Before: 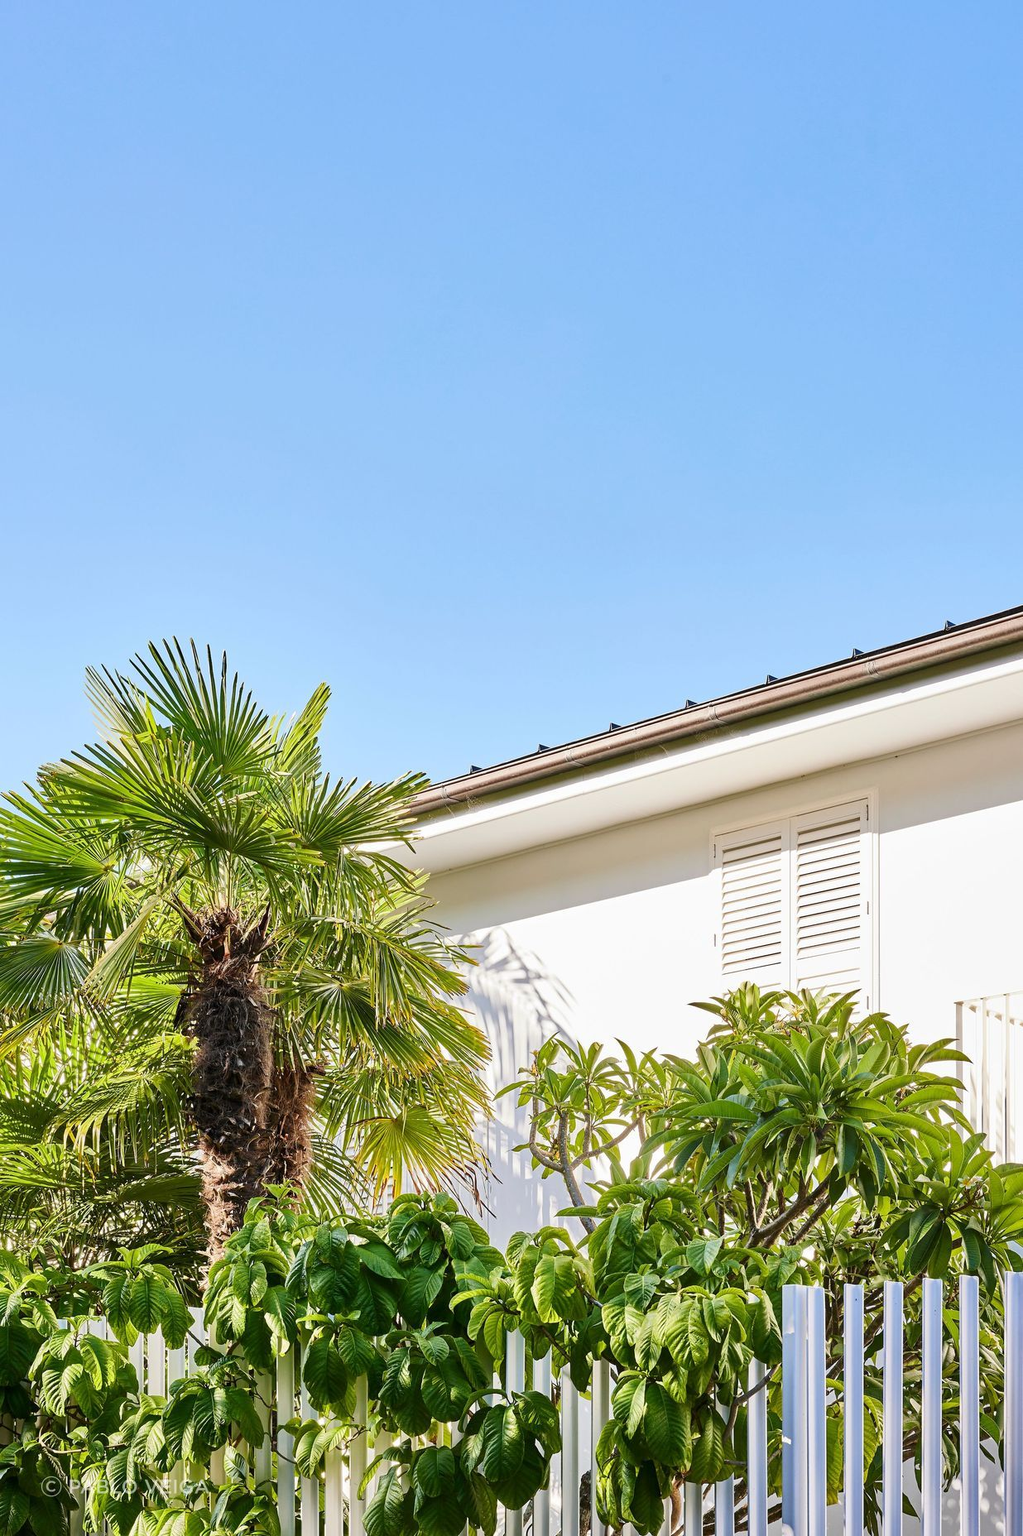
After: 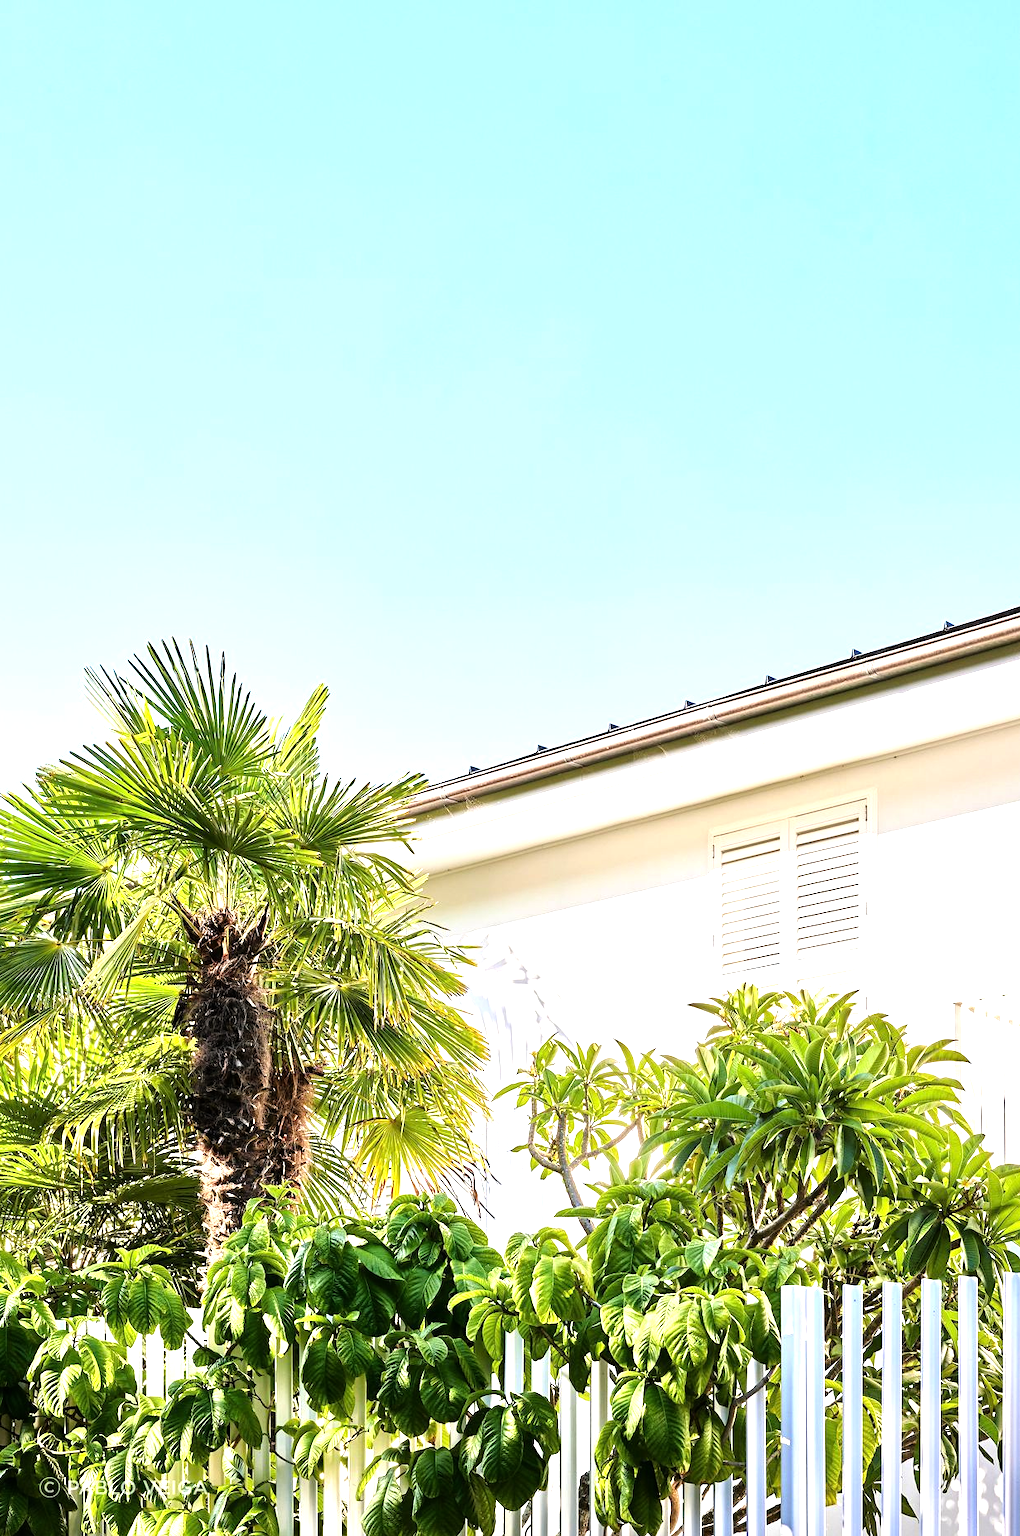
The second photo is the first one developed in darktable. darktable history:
tone equalizer: -8 EV -1.11 EV, -7 EV -1 EV, -6 EV -0.9 EV, -5 EV -0.594 EV, -3 EV 0.581 EV, -2 EV 0.89 EV, -1 EV 0.998 EV, +0 EV 1.07 EV
crop and rotate: left 0.169%, bottom 0.012%
